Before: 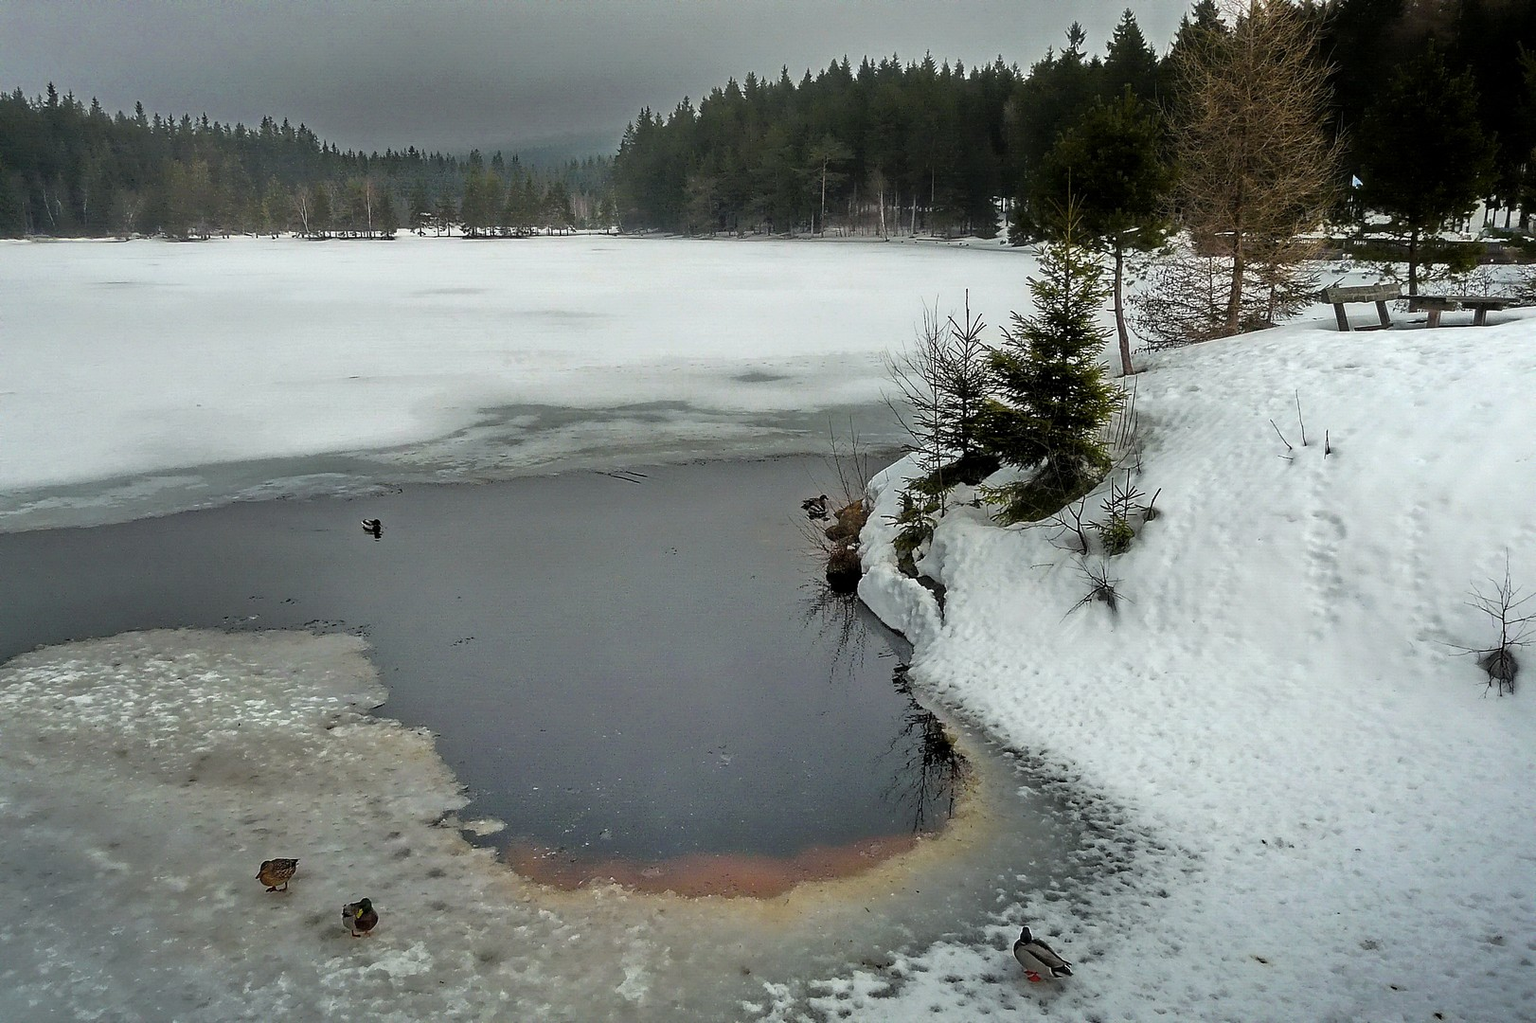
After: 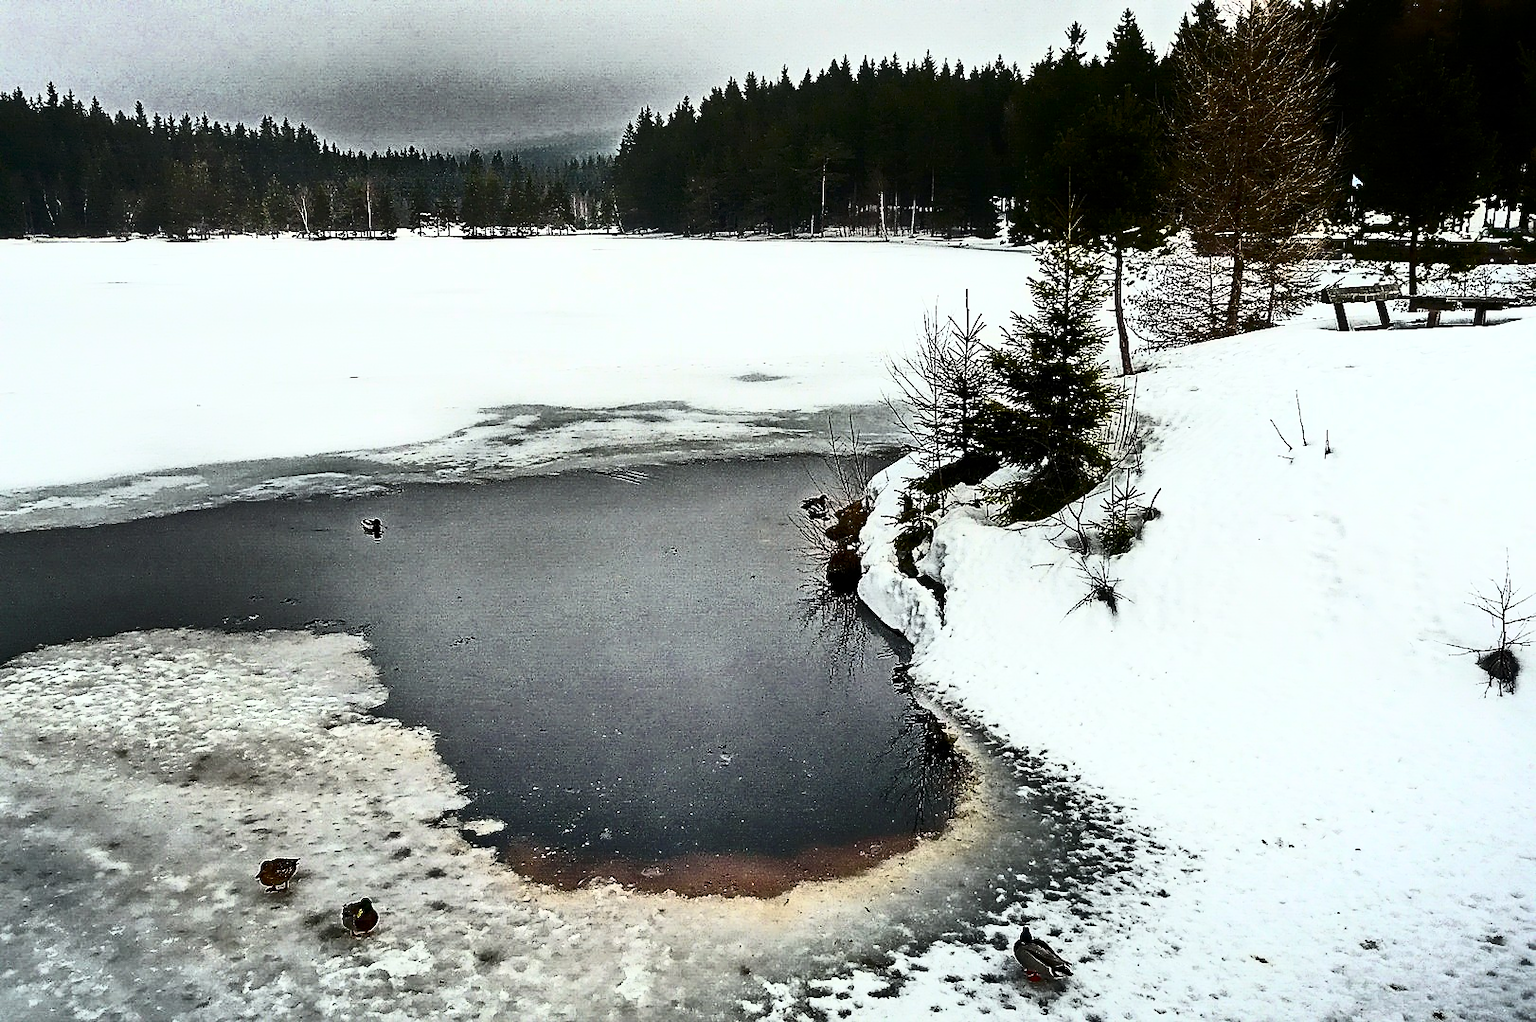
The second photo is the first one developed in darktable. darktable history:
contrast brightness saturation: contrast 0.93, brightness 0.2
sharpen: on, module defaults
